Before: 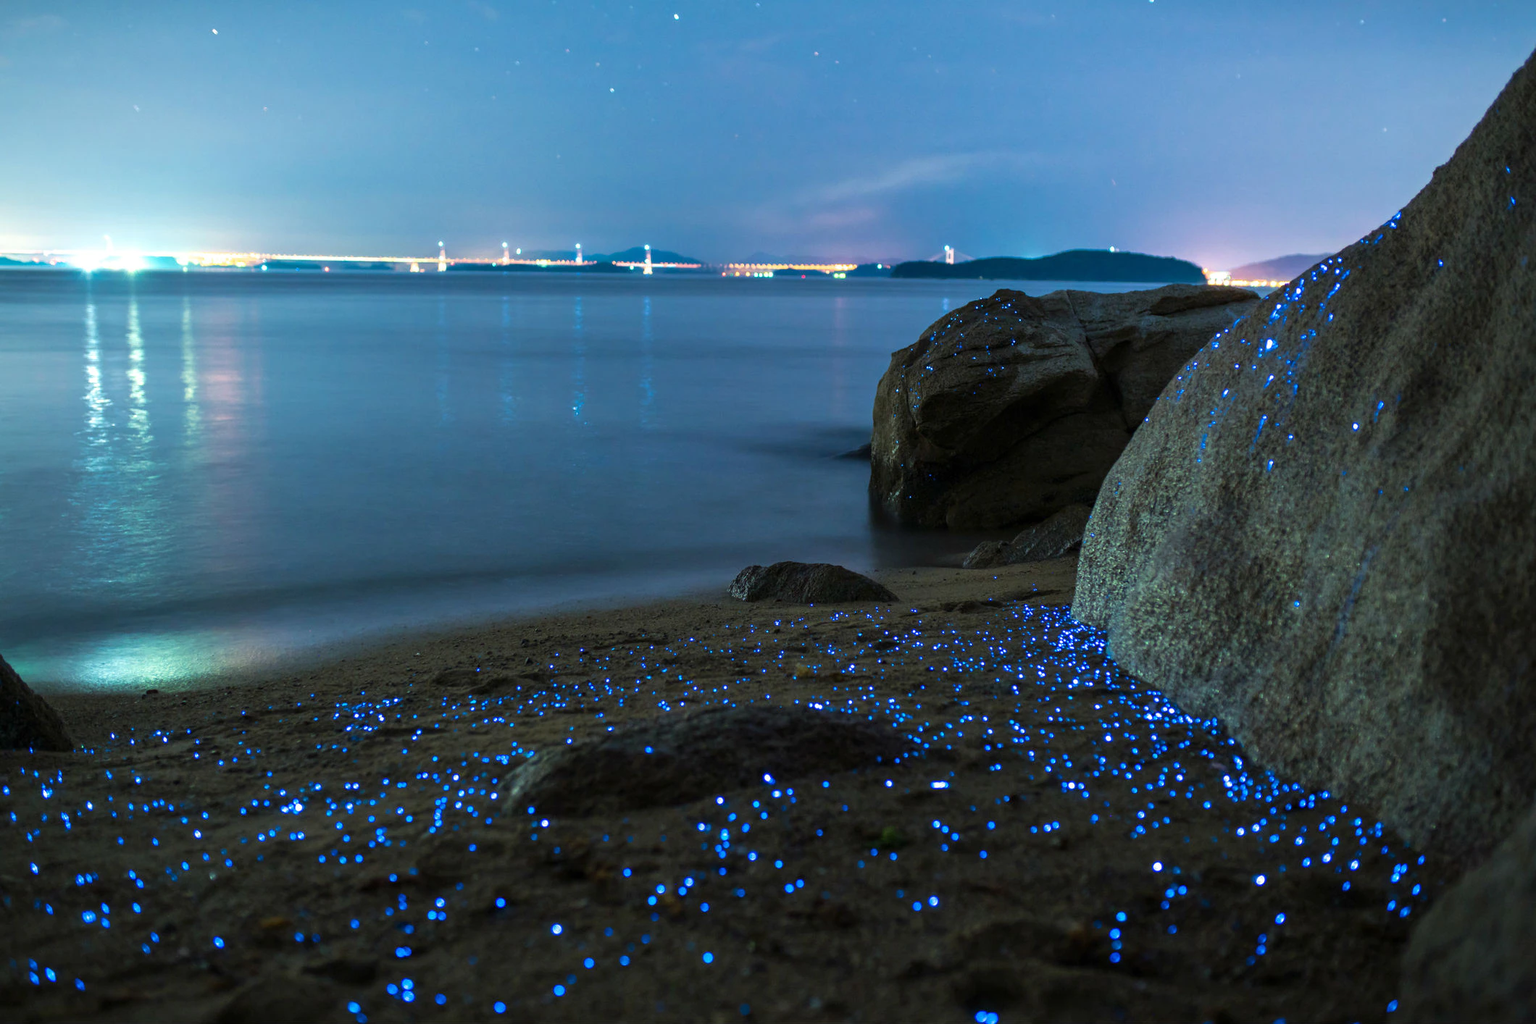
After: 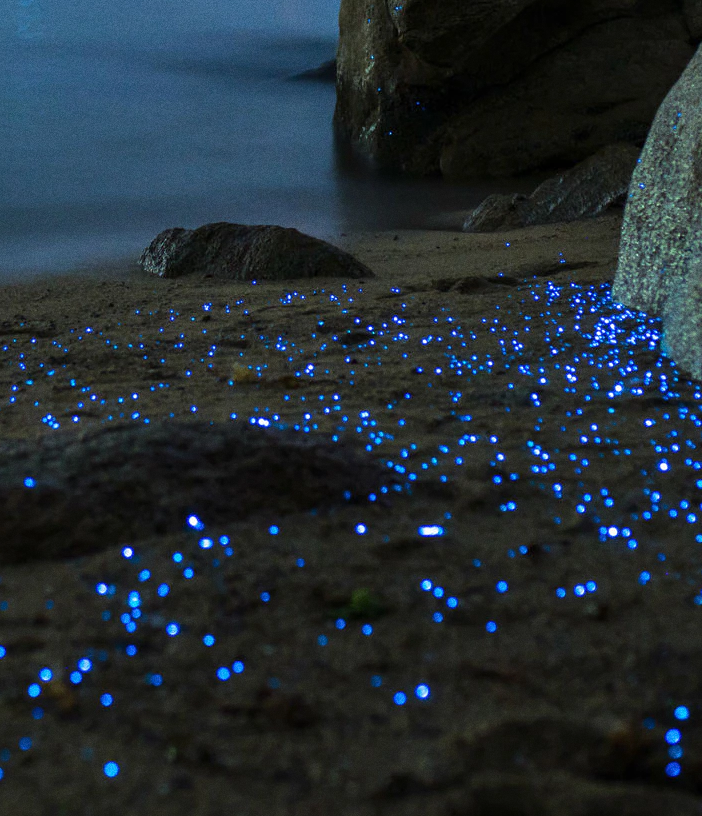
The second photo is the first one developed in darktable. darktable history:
crop: left 40.878%, top 39.176%, right 25.993%, bottom 3.081%
grain: coarseness 0.09 ISO
